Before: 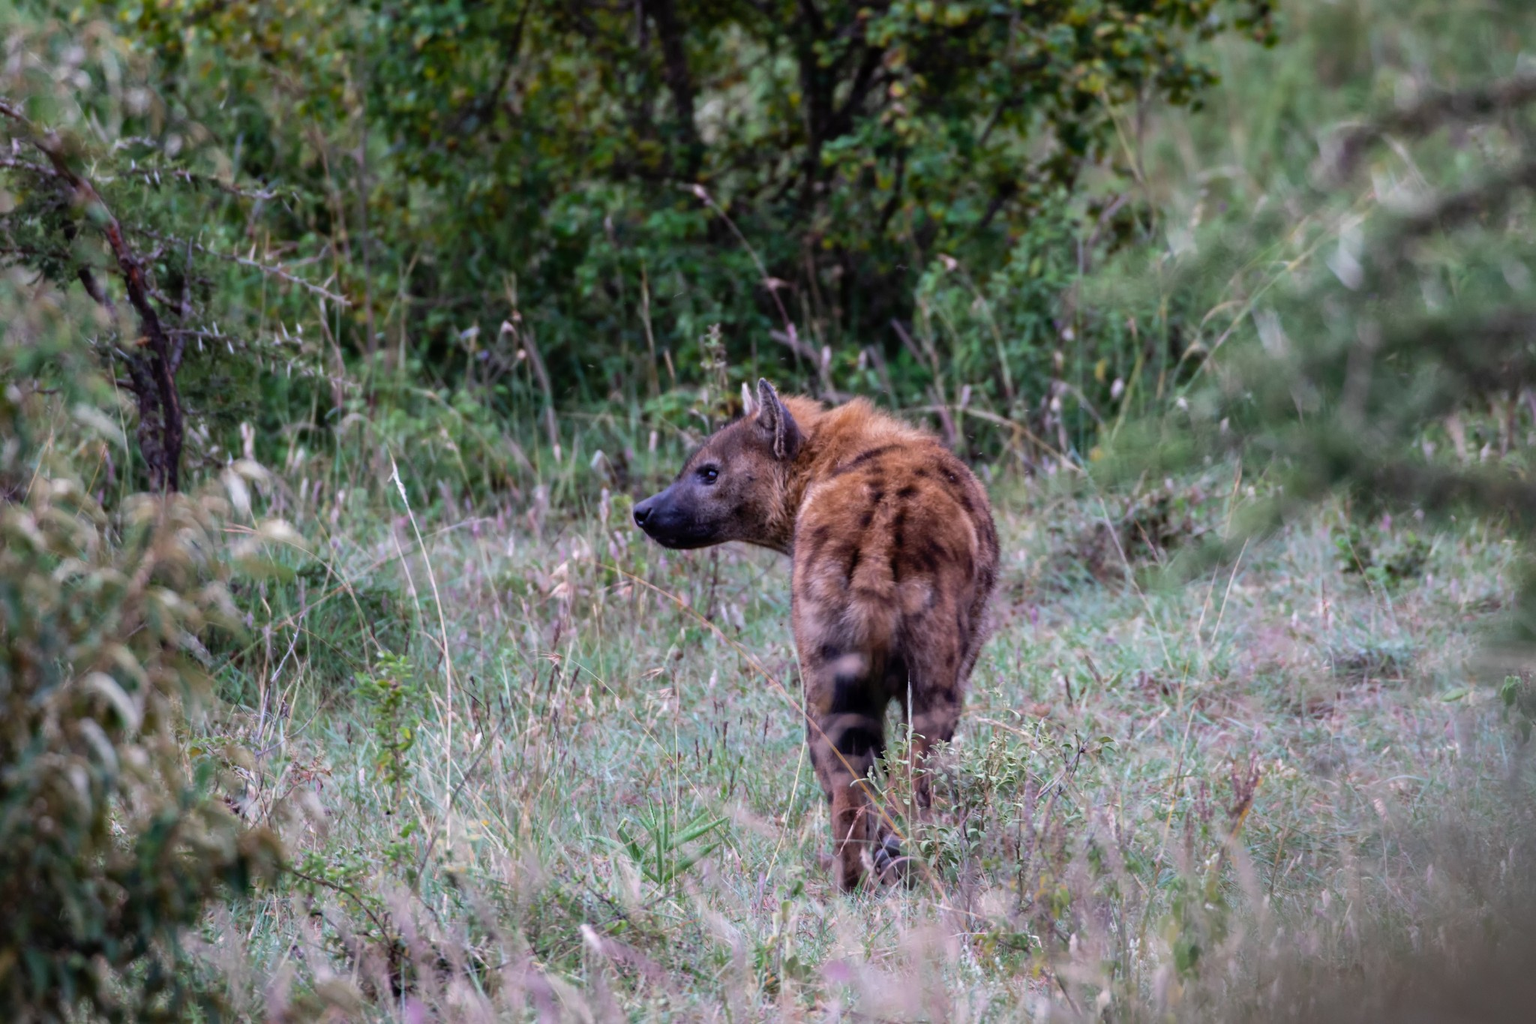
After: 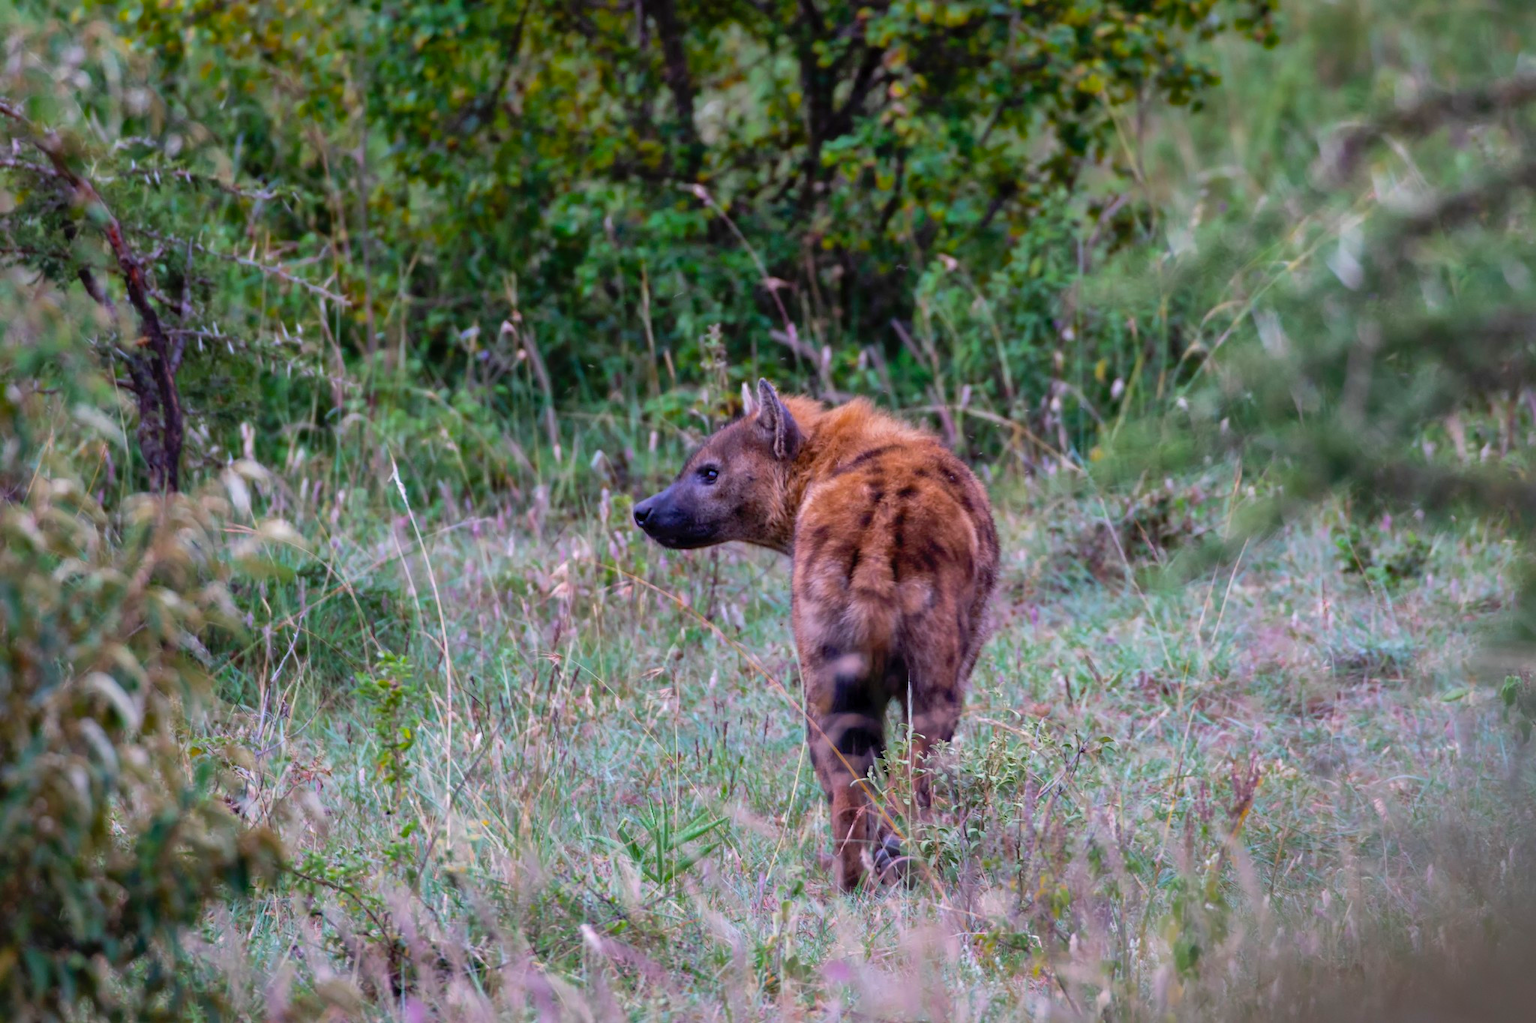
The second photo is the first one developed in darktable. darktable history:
color balance rgb: perceptual saturation grading › global saturation 30%, global vibrance 20%
shadows and highlights: on, module defaults
